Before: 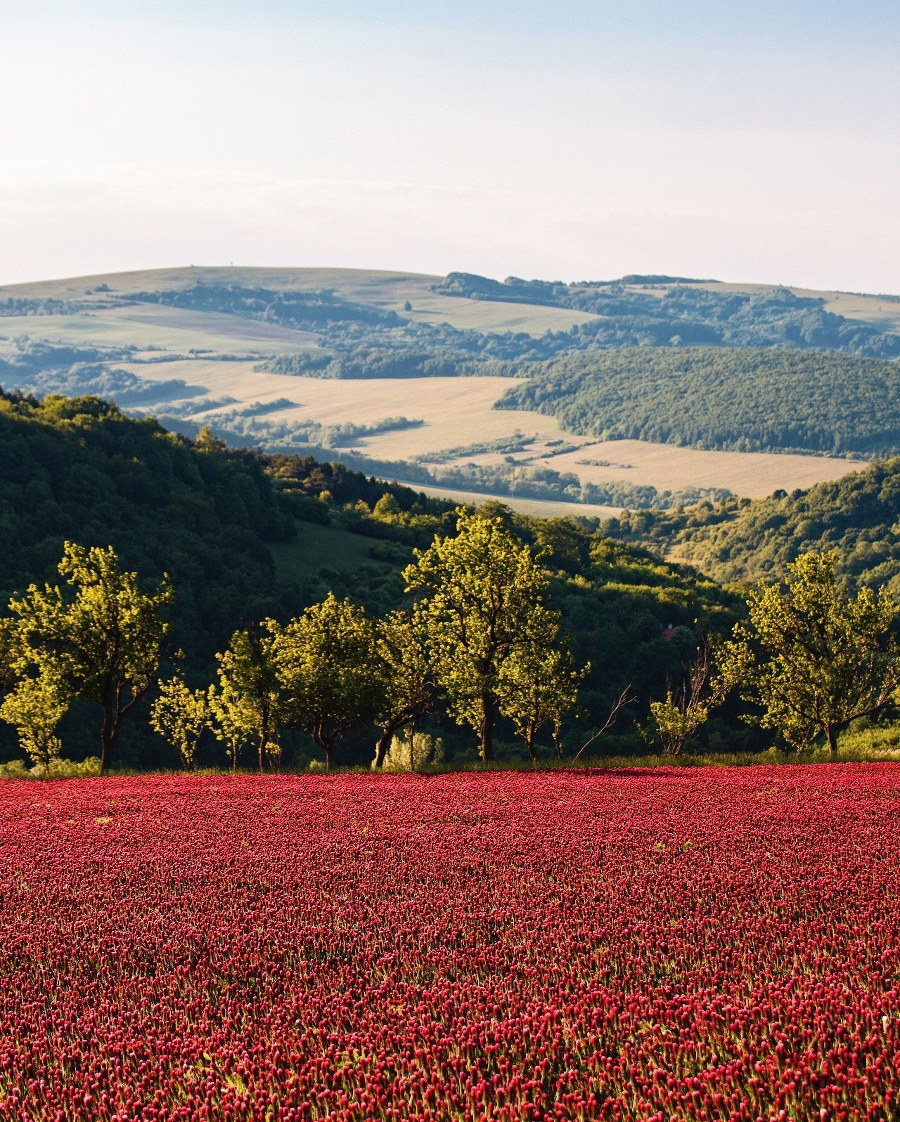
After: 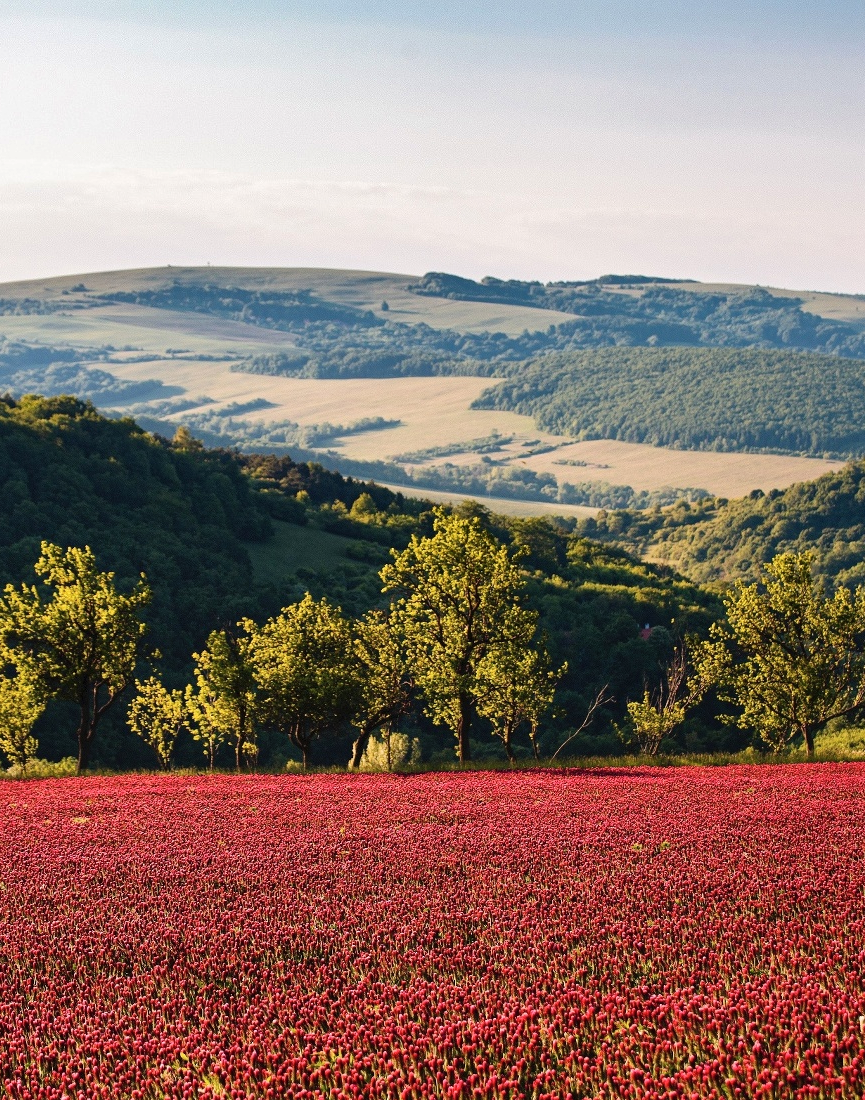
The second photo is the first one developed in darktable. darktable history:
shadows and highlights: soften with gaussian
crop and rotate: left 2.579%, right 1.223%, bottom 1.953%
